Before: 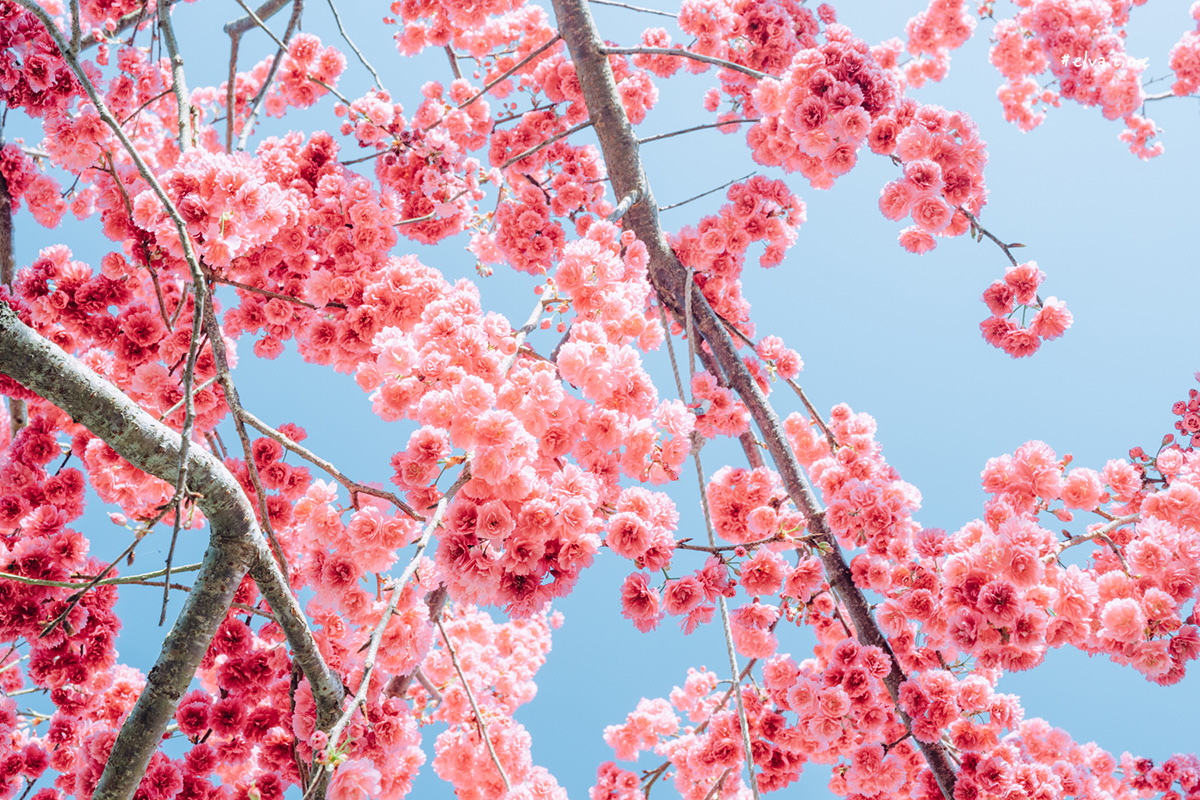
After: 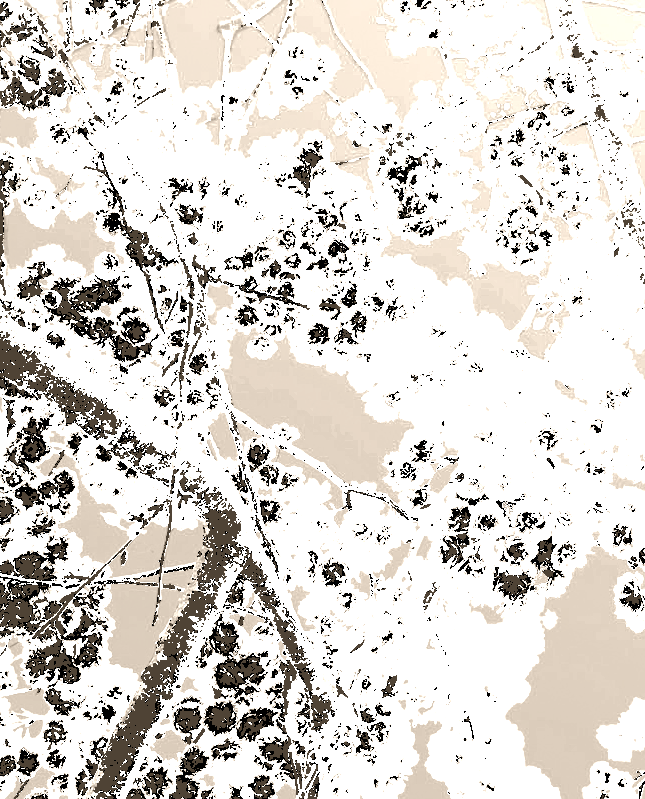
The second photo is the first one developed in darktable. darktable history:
color zones: curves: ch0 [(0, 0.553) (0.123, 0.58) (0.23, 0.419) (0.468, 0.155) (0.605, 0.132) (0.723, 0.063) (0.833, 0.172) (0.921, 0.468)]; ch1 [(0.025, 0.645) (0.229, 0.584) (0.326, 0.551) (0.537, 0.446) (0.599, 0.911) (0.708, 1) (0.805, 0.944)]; ch2 [(0.086, 0.468) (0.254, 0.464) (0.638, 0.564) (0.702, 0.592) (0.768, 0.564)]
crop: left 0.587%, right 45.588%, bottom 0.086%
colorize: hue 34.49°, saturation 35.33%, source mix 100%, version 1
contrast brightness saturation: contrast 0.2, brightness 0.16, saturation 0.22
exposure: black level correction 0.1, exposure 3 EV, compensate highlight preservation false
